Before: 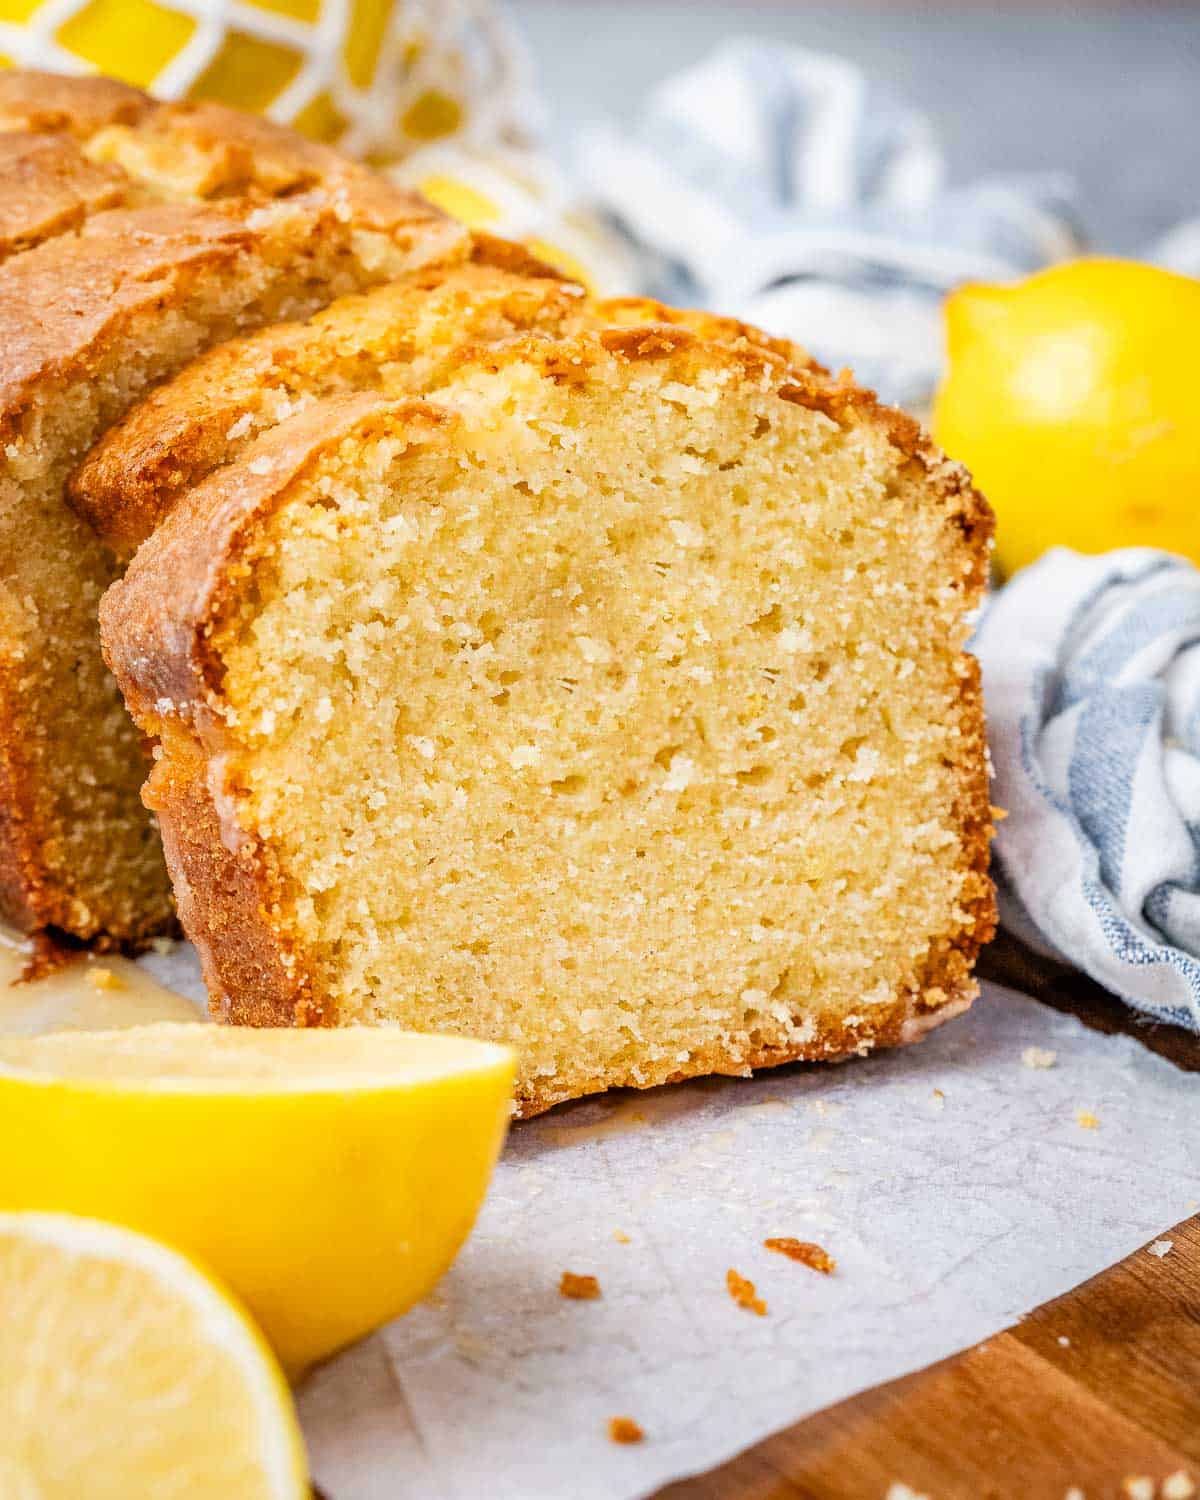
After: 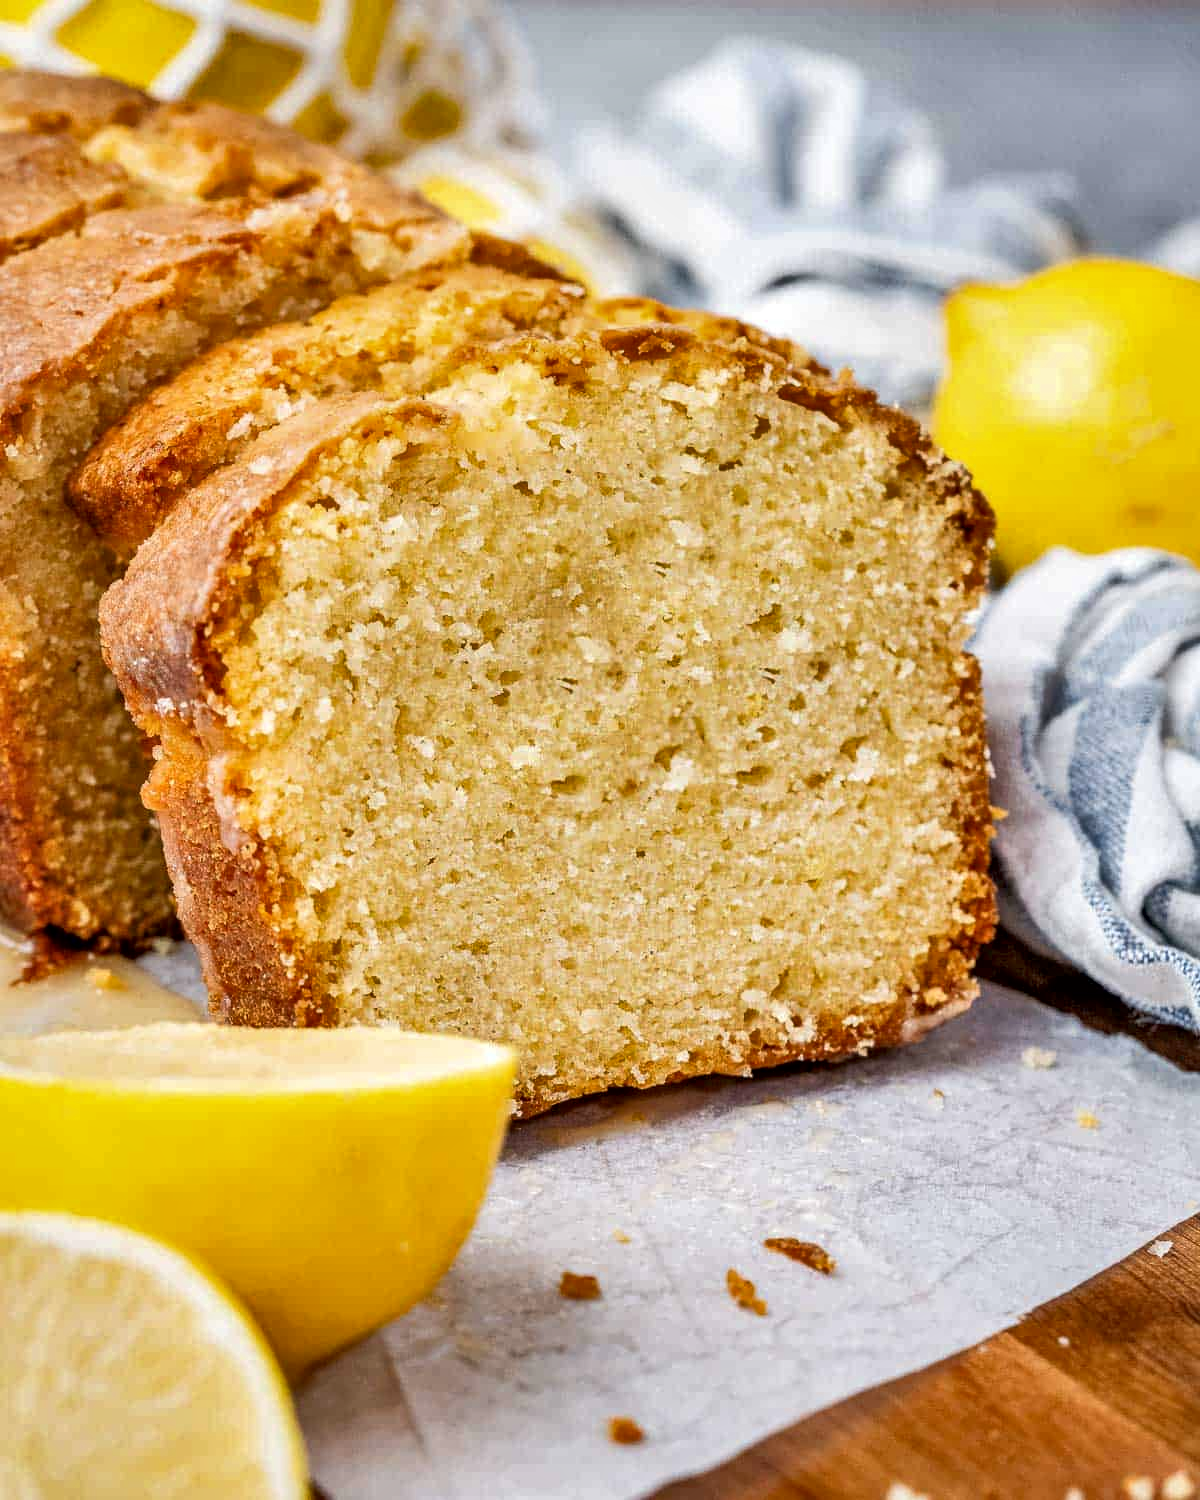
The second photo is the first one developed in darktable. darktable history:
shadows and highlights: highlights color adjustment 0%, low approximation 0.01, soften with gaussian
contrast equalizer: y [[0.526, 0.53, 0.532, 0.532, 0.53, 0.525], [0.5 ×6], [0.5 ×6], [0 ×6], [0 ×6]]
